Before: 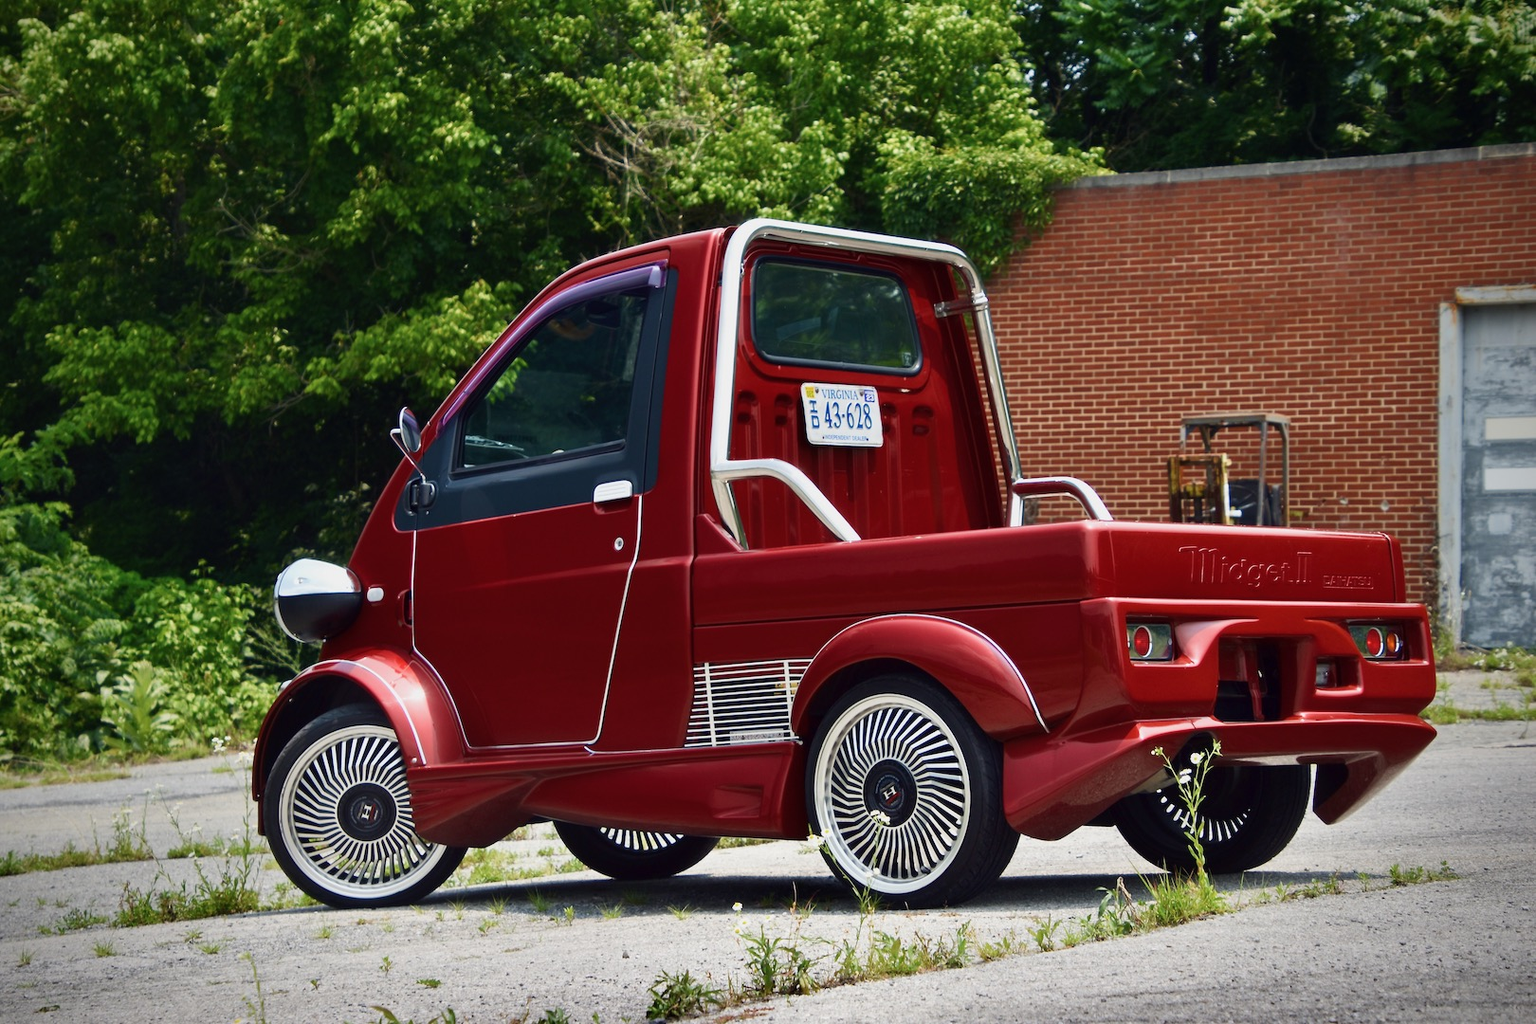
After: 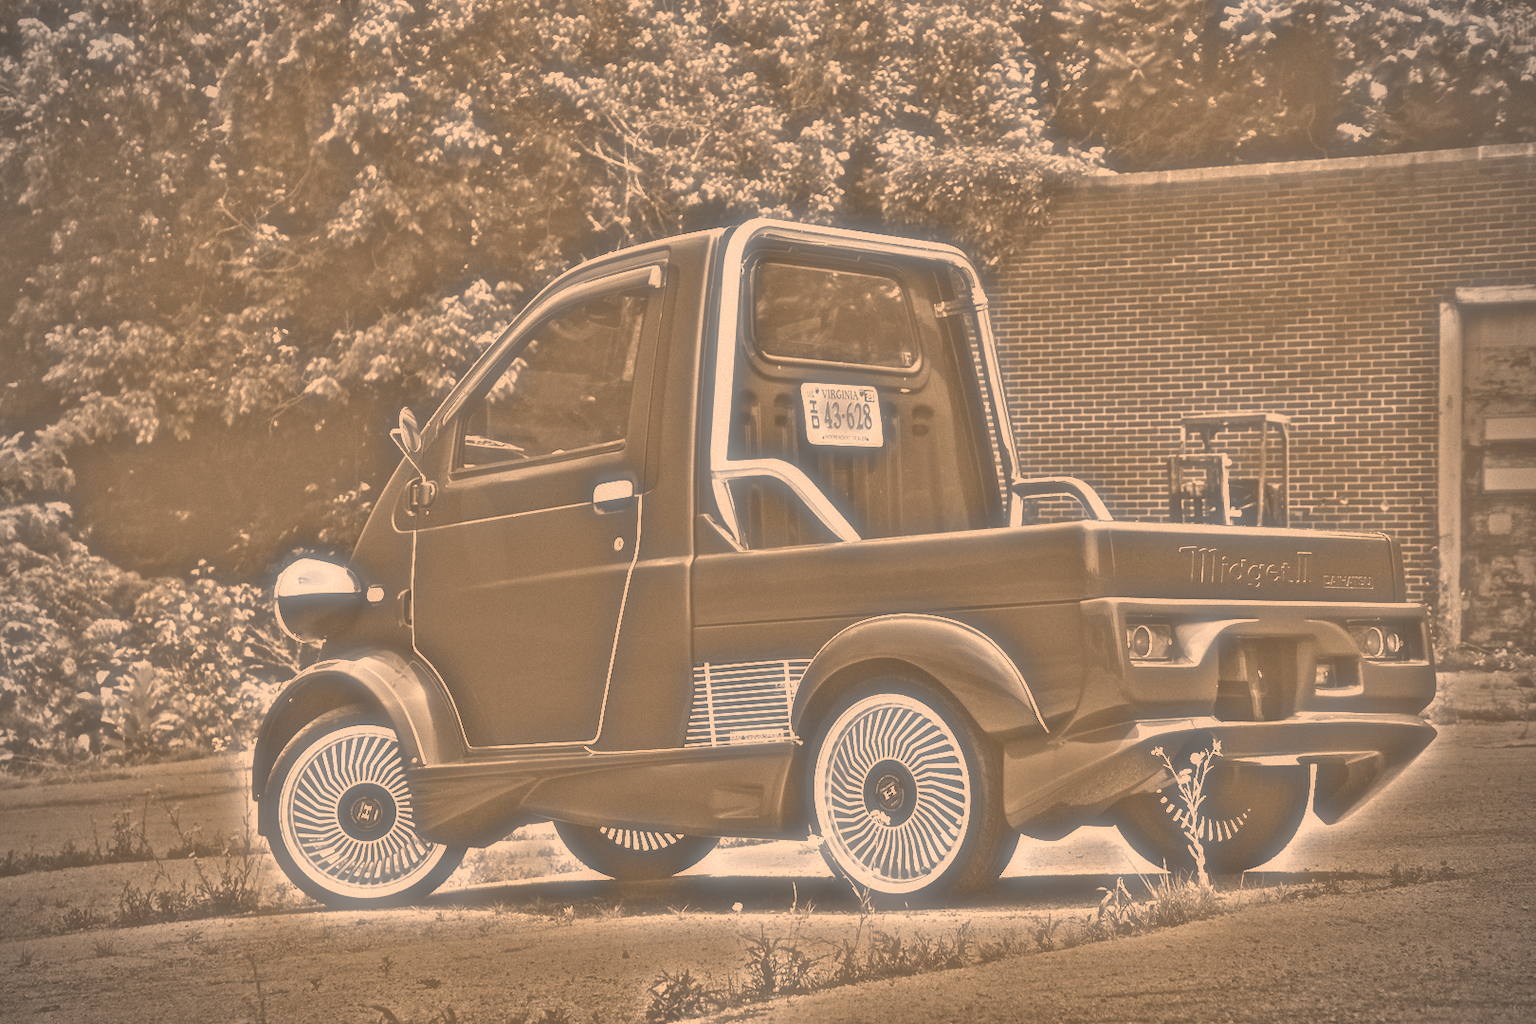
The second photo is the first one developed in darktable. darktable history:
soften: on, module defaults
grain: mid-tones bias 0% | blend: blend mode normal, opacity 55%; mask: uniform (no mask)
highpass: on, module defaults | blend: blend mode overlay, opacity 75%; mask: uniform (no mask)
vibrance: on, module defaults
local contrast: mode bilateral grid, contrast 20, coarseness 50, detail 120%, midtone range 0.2
vignetting: unbound false
color correction: highlights a* 17.94, highlights b* 35.39, shadows a* 1.48, shadows b* 6.42, saturation 1.01 | blend: blend mode normal bounded, opacity 46%; mask: uniform (no mask)
